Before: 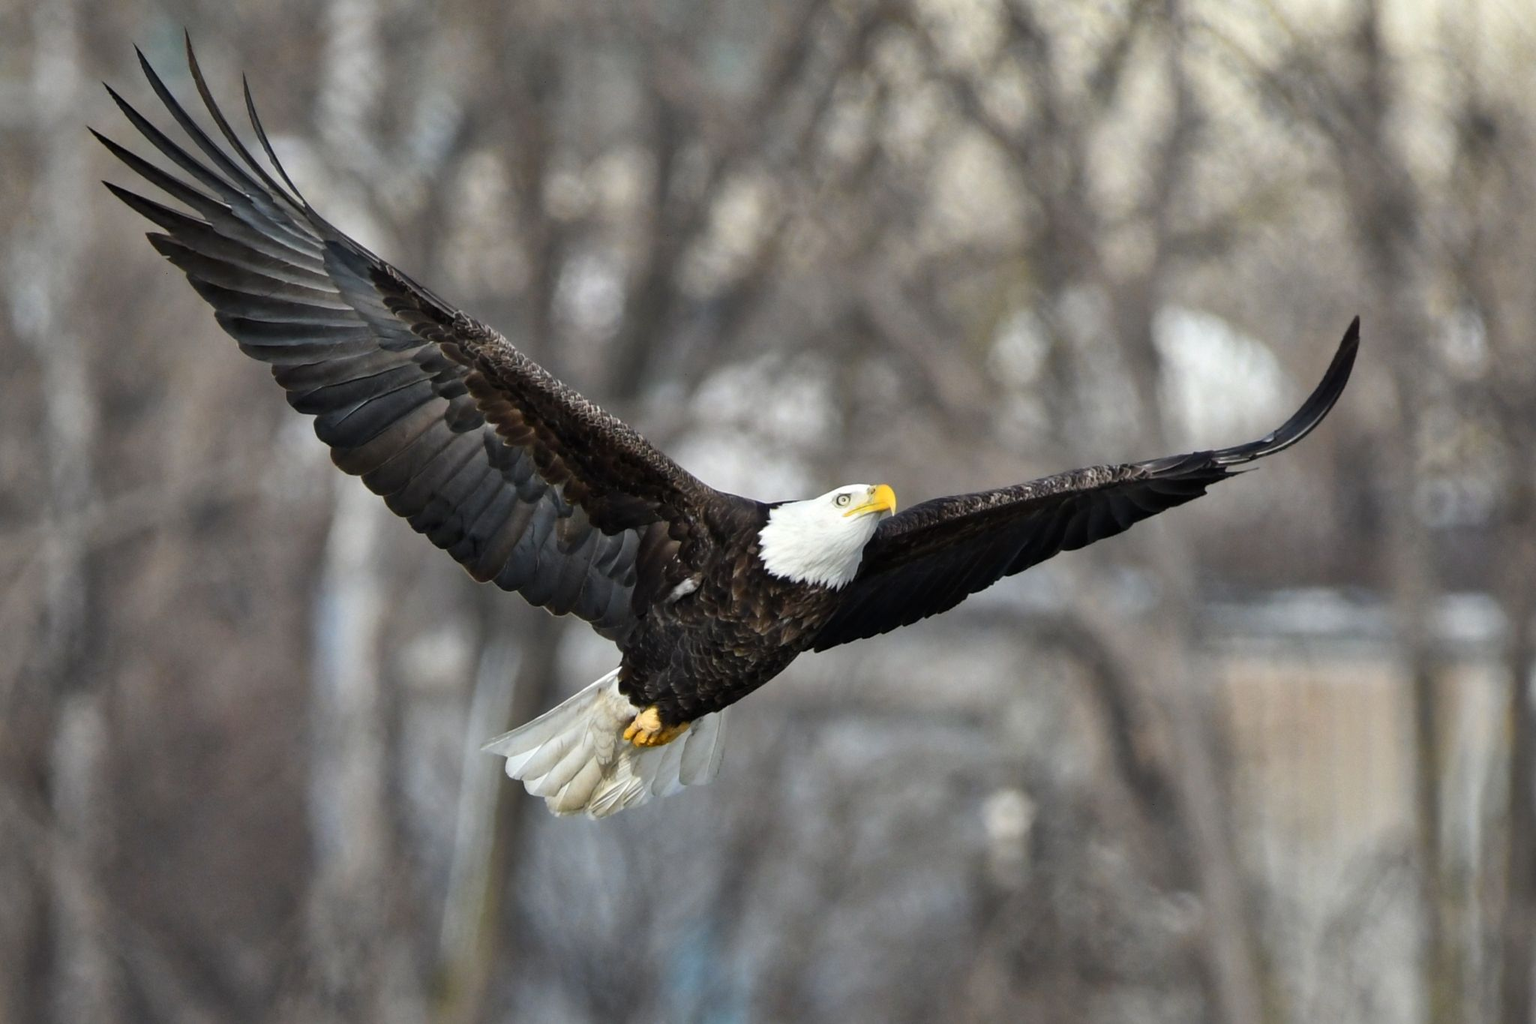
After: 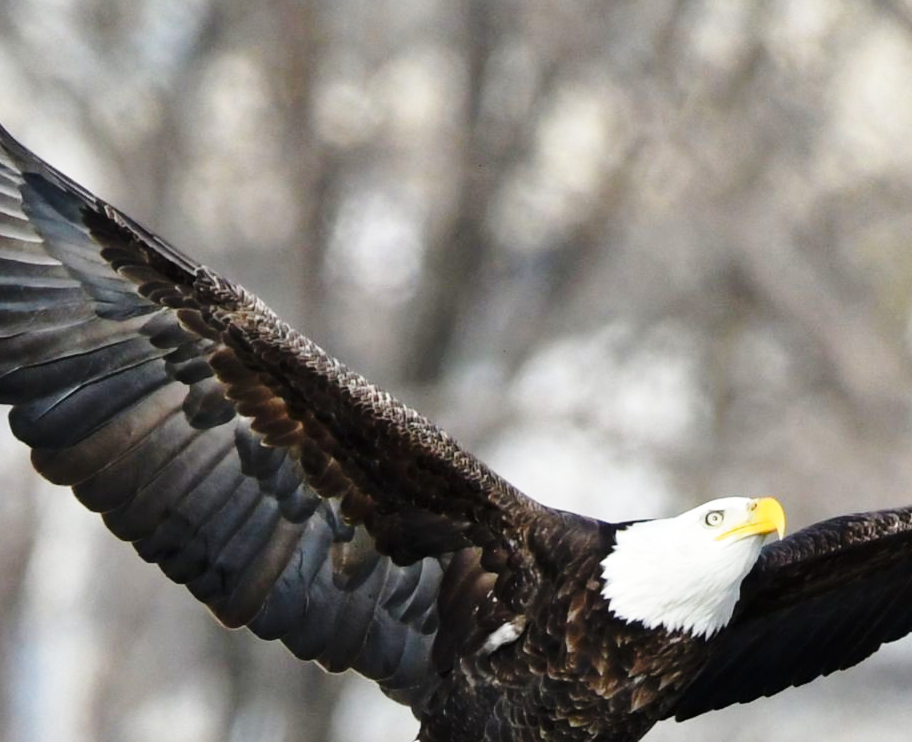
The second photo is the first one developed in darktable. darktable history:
base curve: curves: ch0 [(0, 0) (0.028, 0.03) (0.121, 0.232) (0.46, 0.748) (0.859, 0.968) (1, 1)], preserve colors none
crop: left 20.03%, top 10.912%, right 35.409%, bottom 34.72%
color zones: curves: ch0 [(0, 0.5) (0.143, 0.5) (0.286, 0.5) (0.429, 0.495) (0.571, 0.437) (0.714, 0.44) (0.857, 0.496) (1, 0.5)]
